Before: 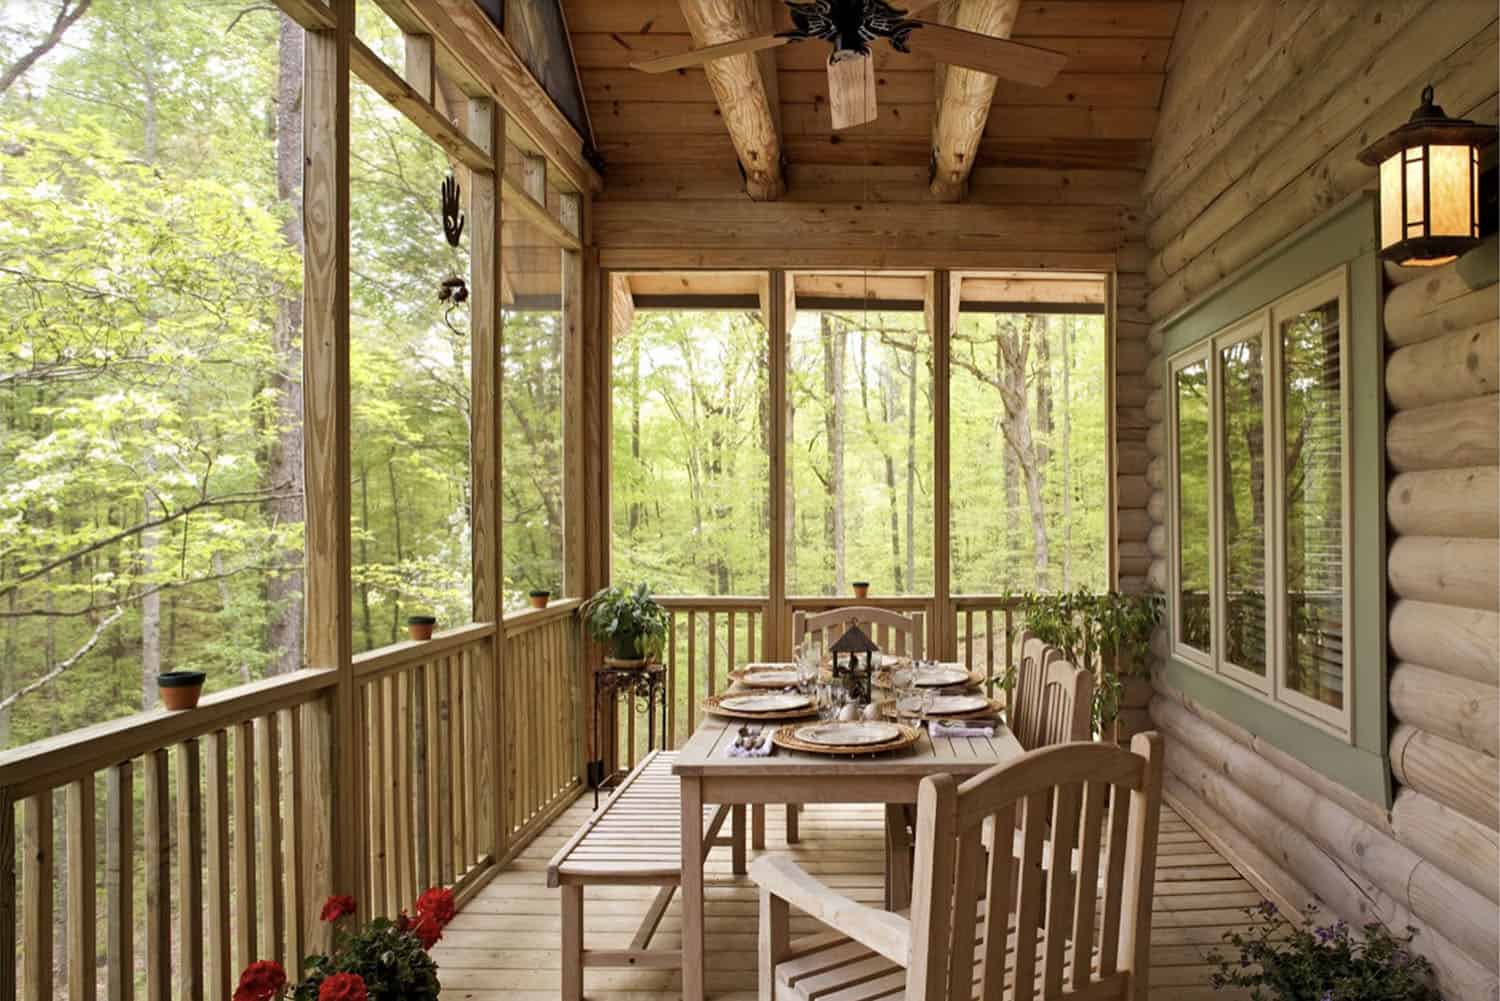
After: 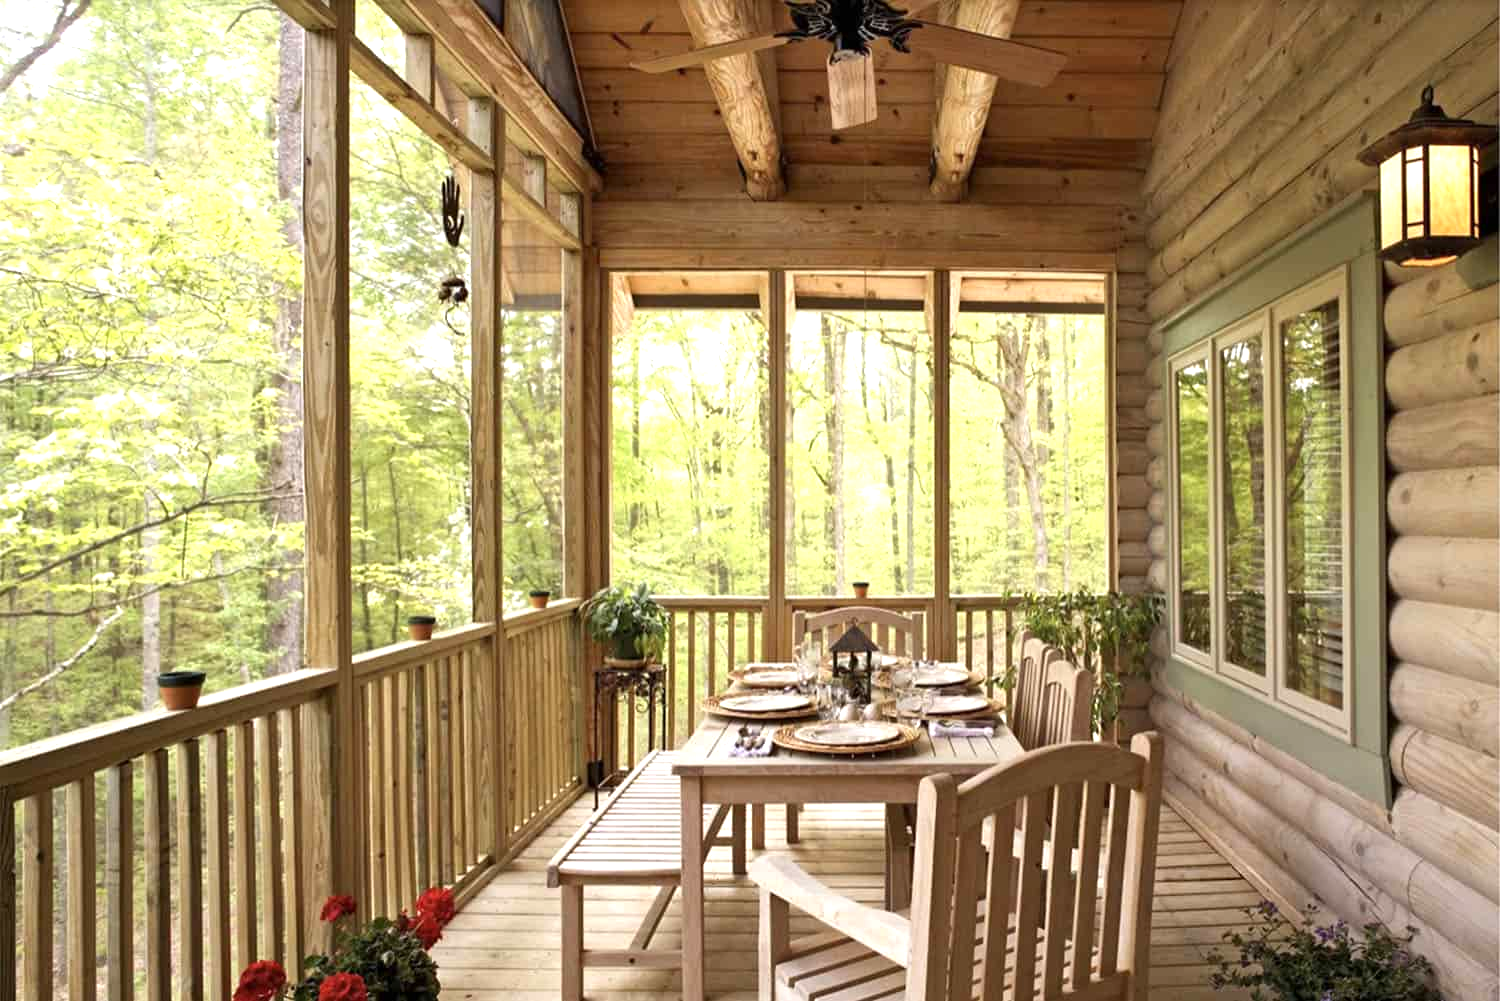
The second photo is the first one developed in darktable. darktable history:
exposure: exposure 0.654 EV, compensate highlight preservation false
